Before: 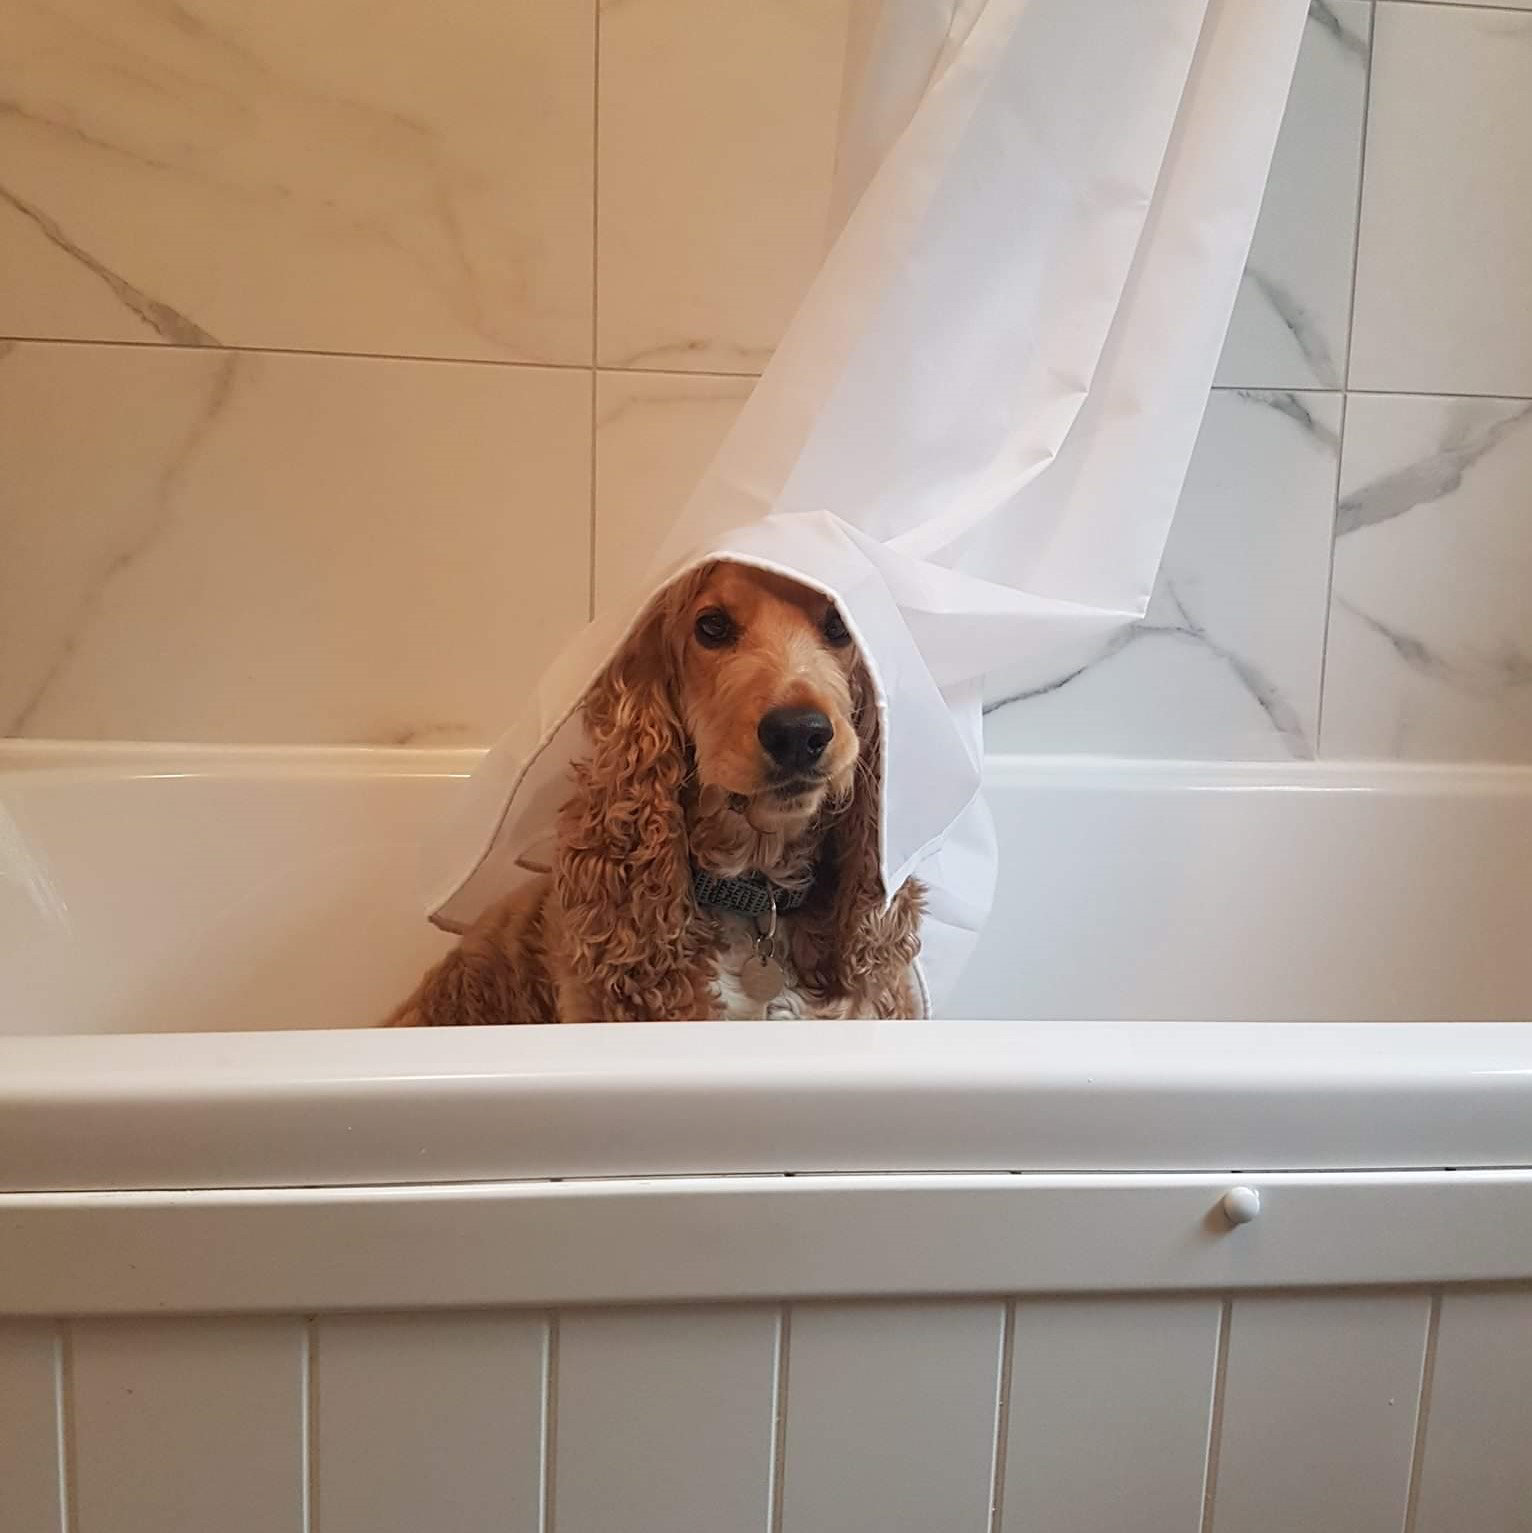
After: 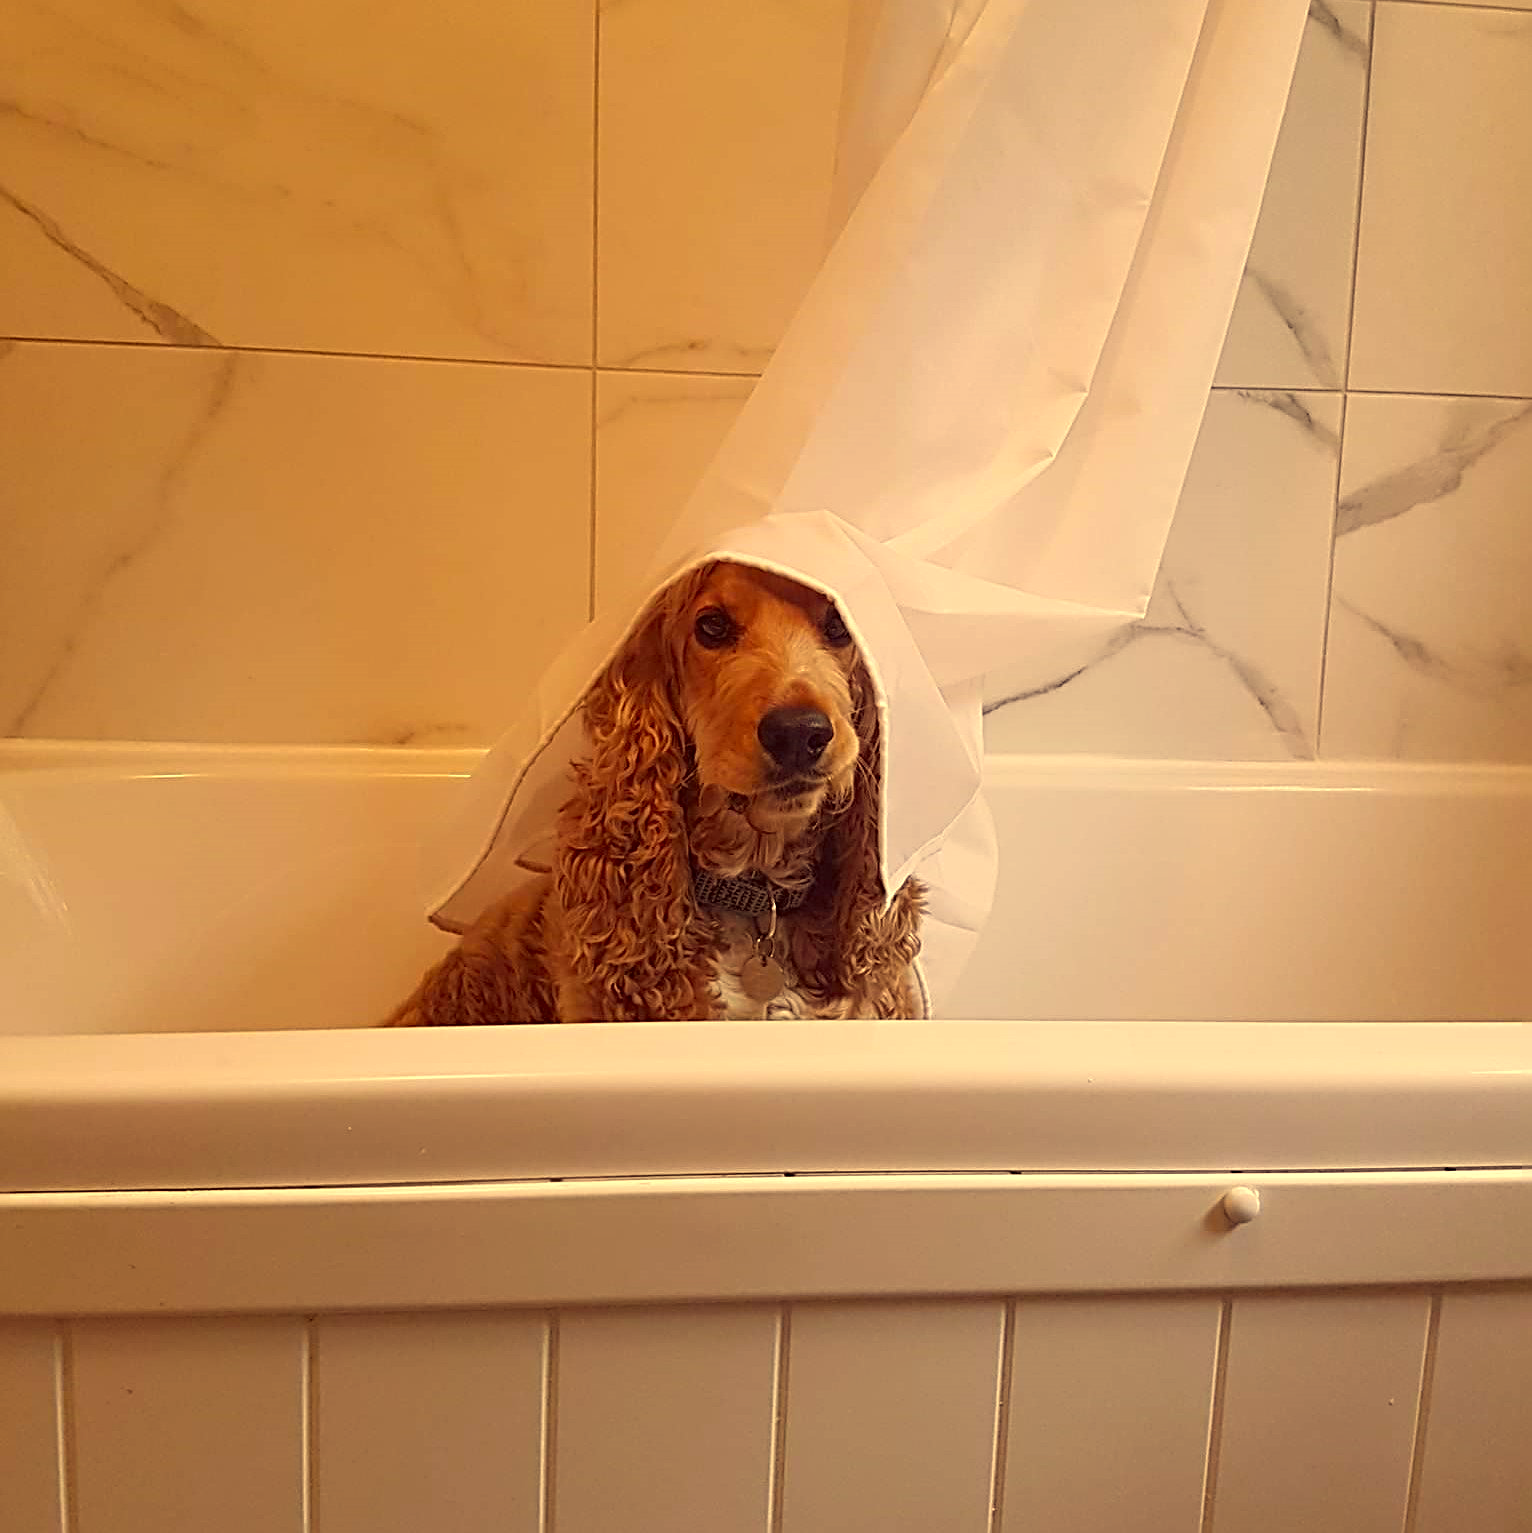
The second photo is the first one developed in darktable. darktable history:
tone equalizer: on, module defaults
color correction: highlights a* 10.12, highlights b* 39.04, shadows a* 14.62, shadows b* 3.37
sharpen: radius 4
